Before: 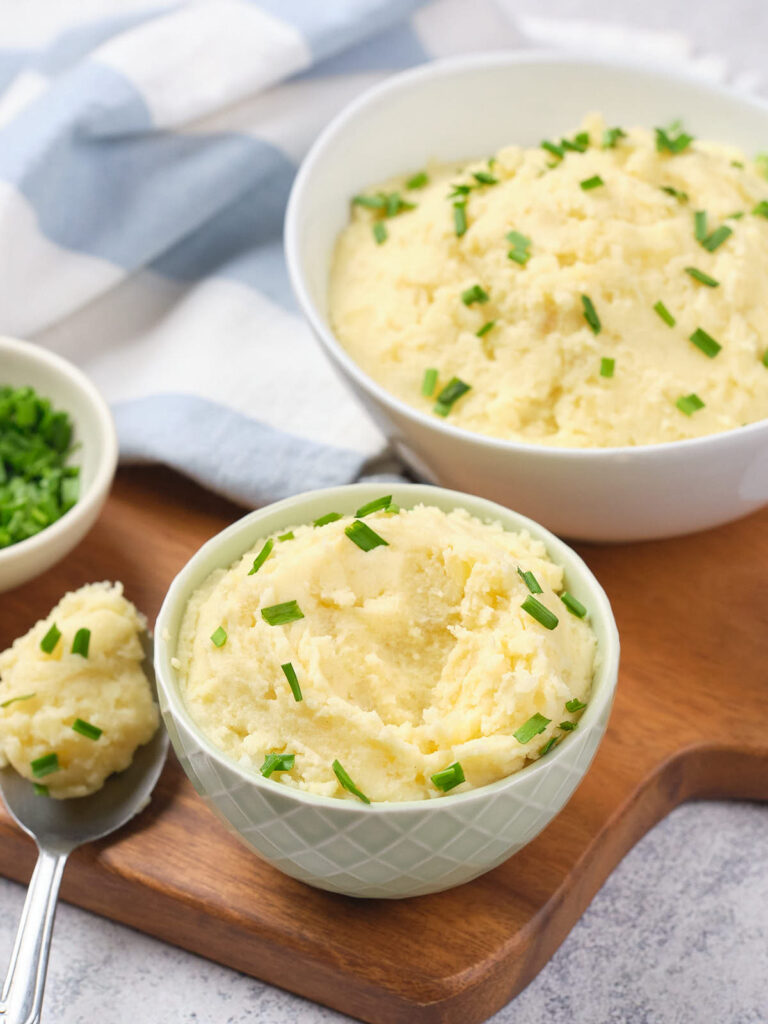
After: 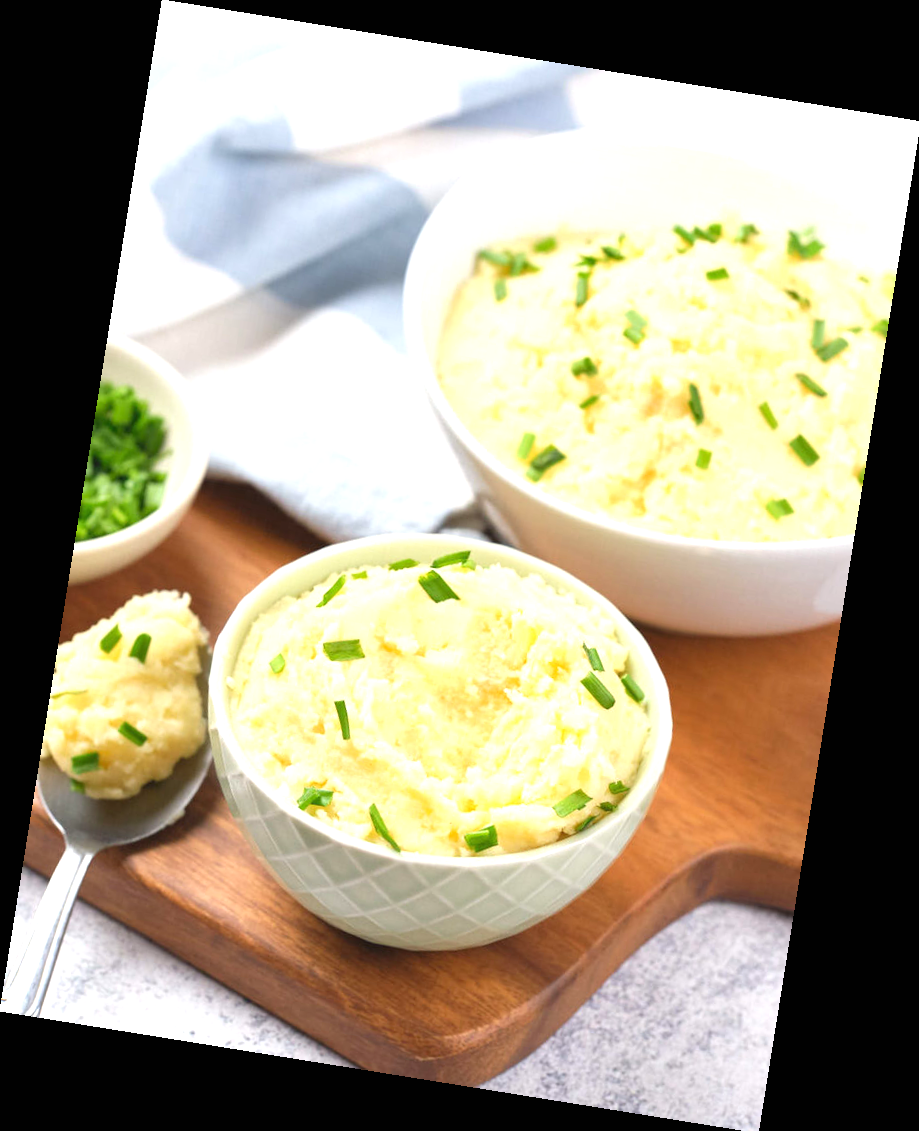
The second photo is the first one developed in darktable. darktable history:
exposure: black level correction 0, exposure 0.7 EV, compensate exposure bias true, compensate highlight preservation false
rotate and perspective: rotation 9.12°, automatic cropping off
